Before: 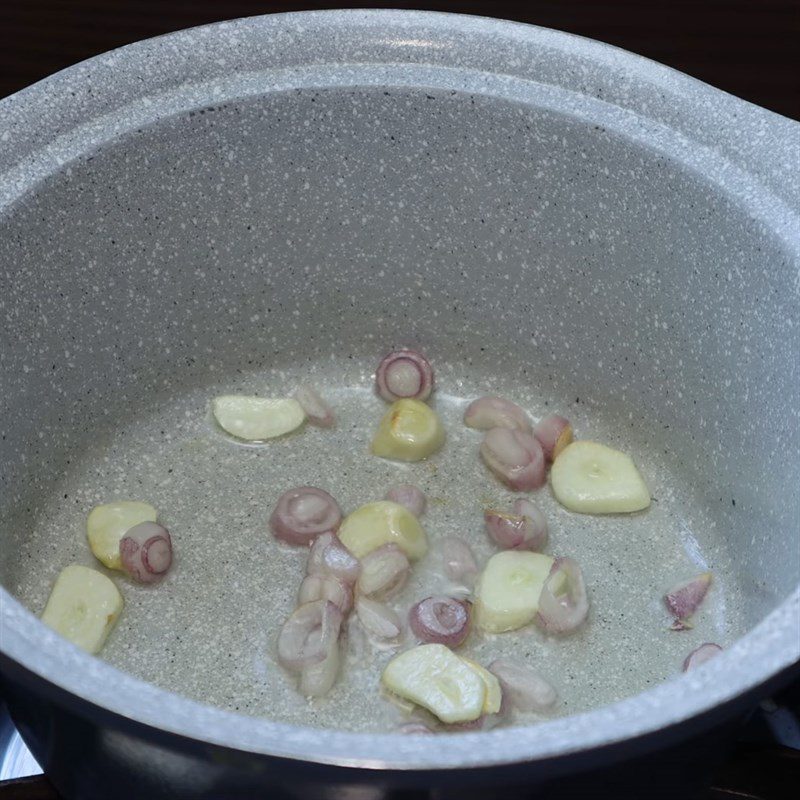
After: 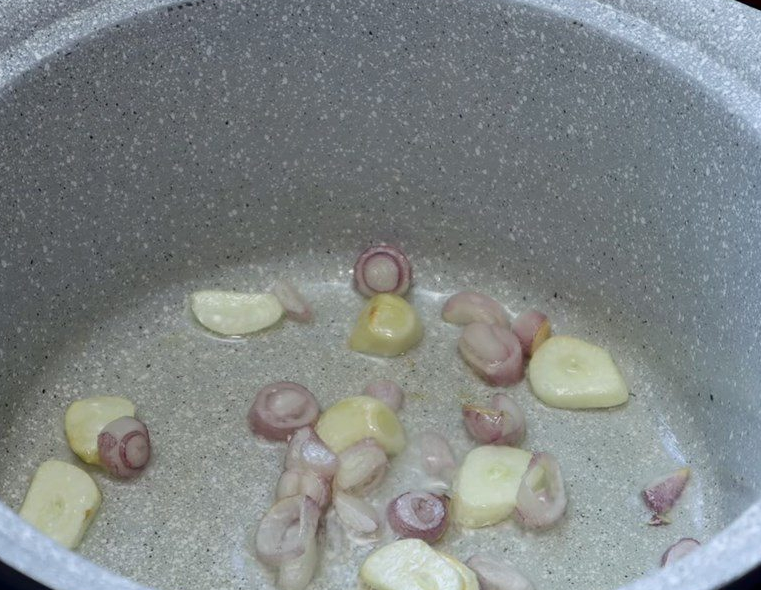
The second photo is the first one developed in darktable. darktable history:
crop and rotate: left 2.985%, top 13.331%, right 1.875%, bottom 12.81%
shadows and highlights: shadows -61.95, white point adjustment -5.03, highlights 61.07
